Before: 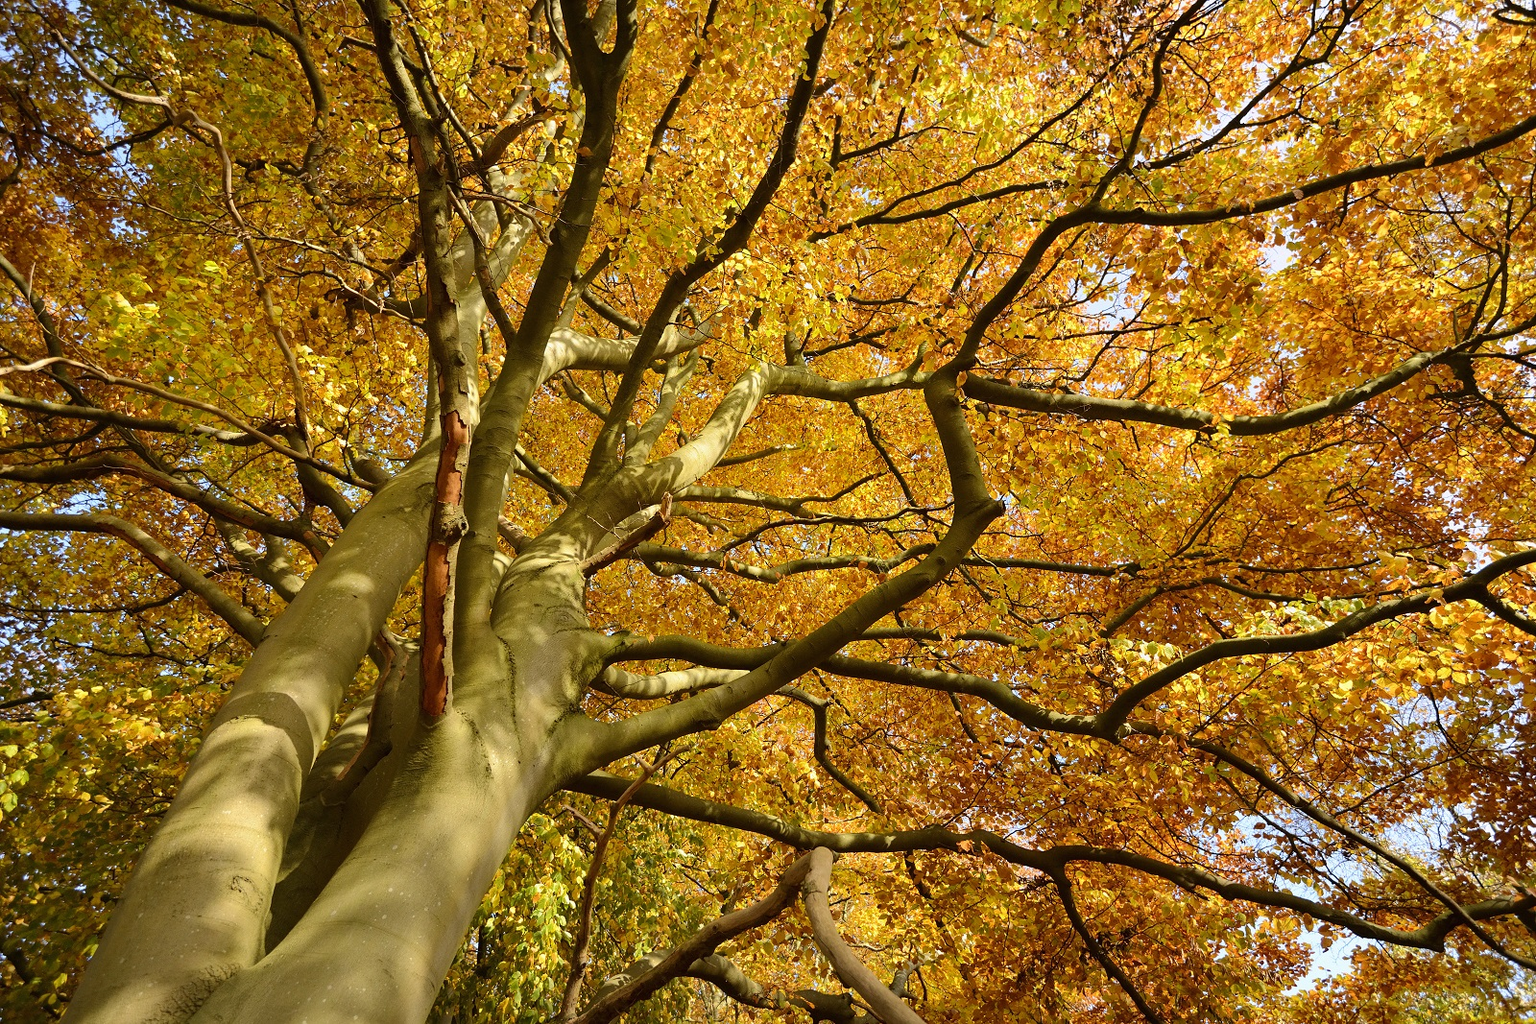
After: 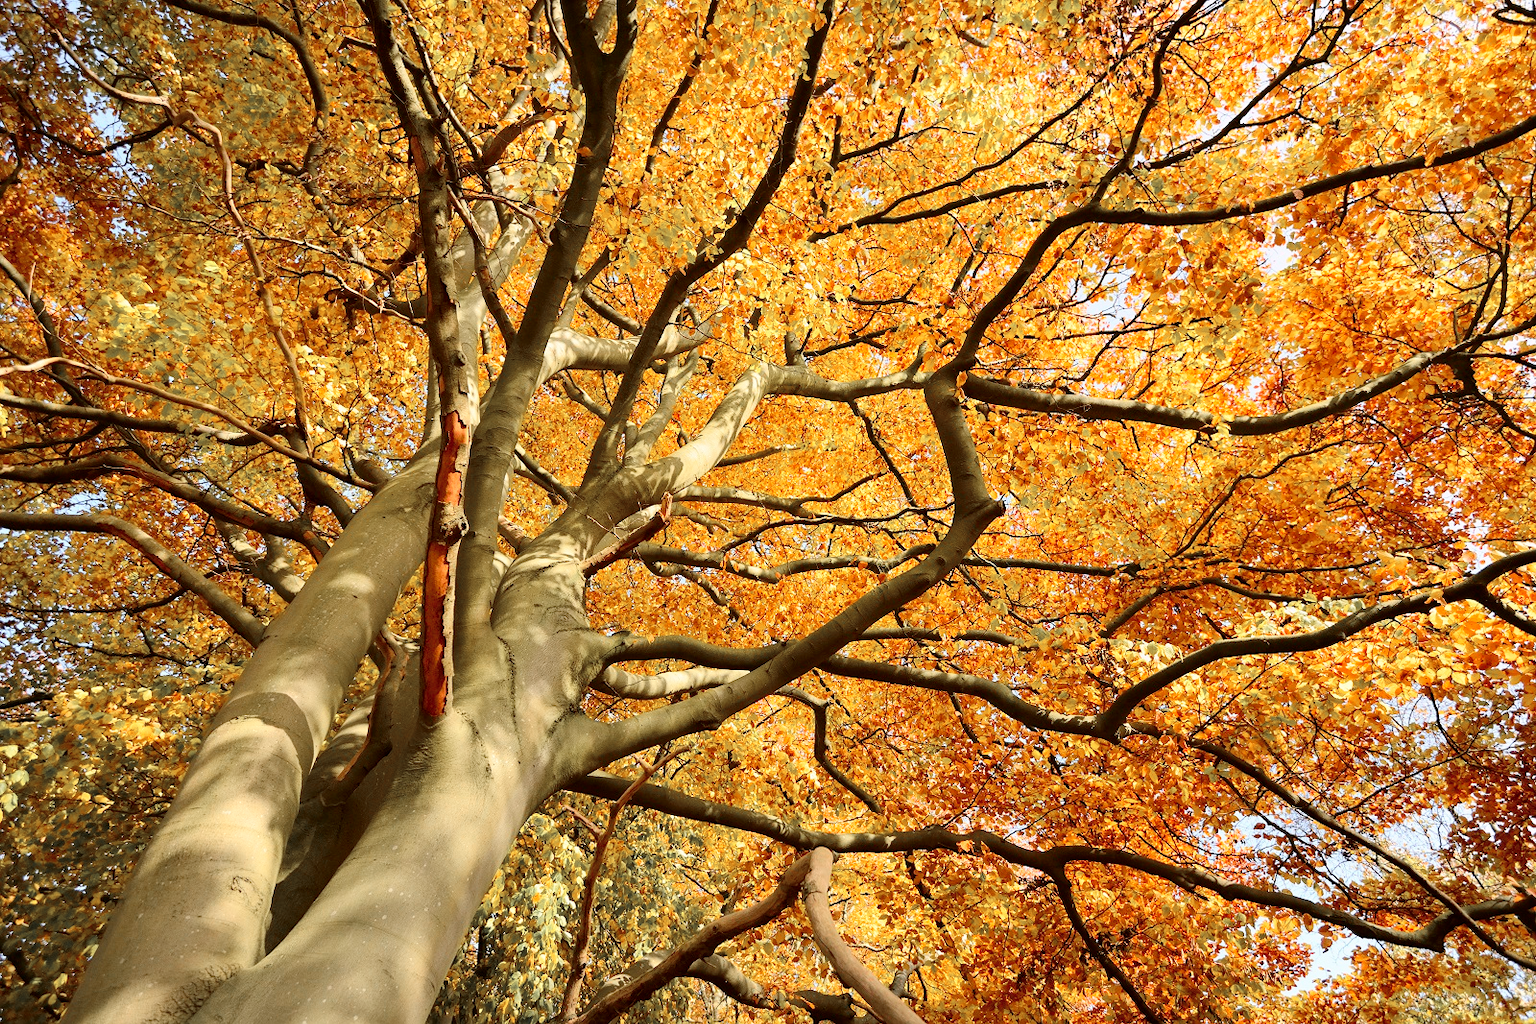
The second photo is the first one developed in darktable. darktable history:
color zones: curves: ch1 [(0, 0.679) (0.143, 0.647) (0.286, 0.261) (0.378, -0.011) (0.571, 0.396) (0.714, 0.399) (0.857, 0.406) (1, 0.679)]
tone curve: curves: ch0 [(0, 0) (0.739, 0.837) (1, 1)]; ch1 [(0, 0) (0.226, 0.261) (0.383, 0.397) (0.462, 0.473) (0.498, 0.502) (0.521, 0.52) (0.578, 0.57) (1, 1)]; ch2 [(0, 0) (0.438, 0.456) (0.5, 0.5) (0.547, 0.557) (0.597, 0.58) (0.629, 0.603) (1, 1)], color space Lab, independent channels, preserve colors none
